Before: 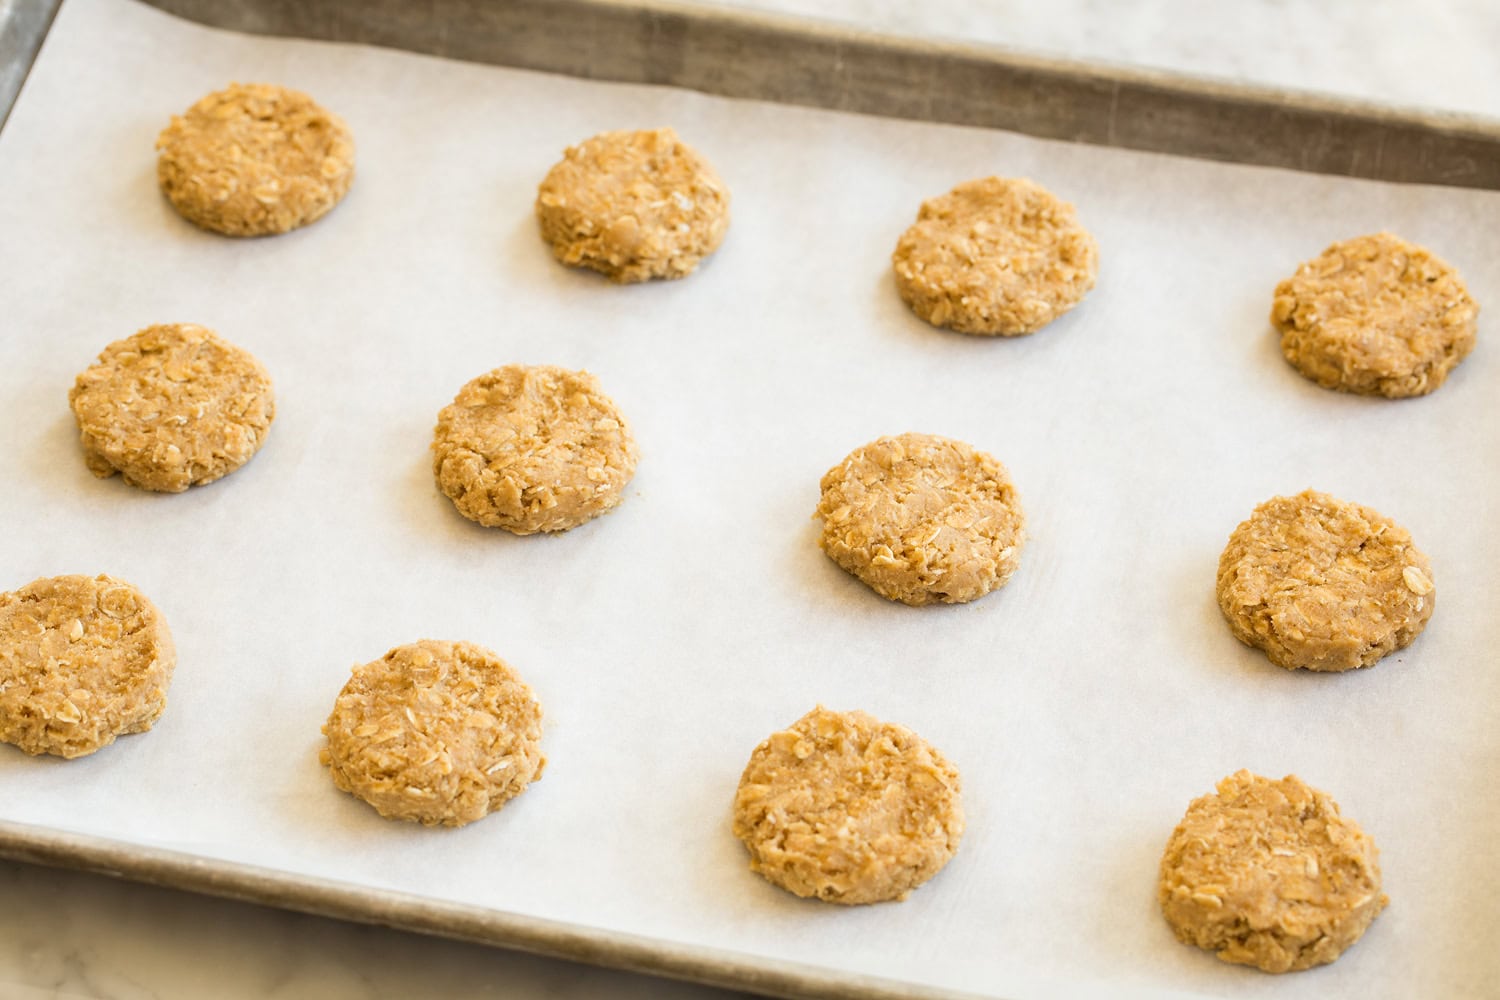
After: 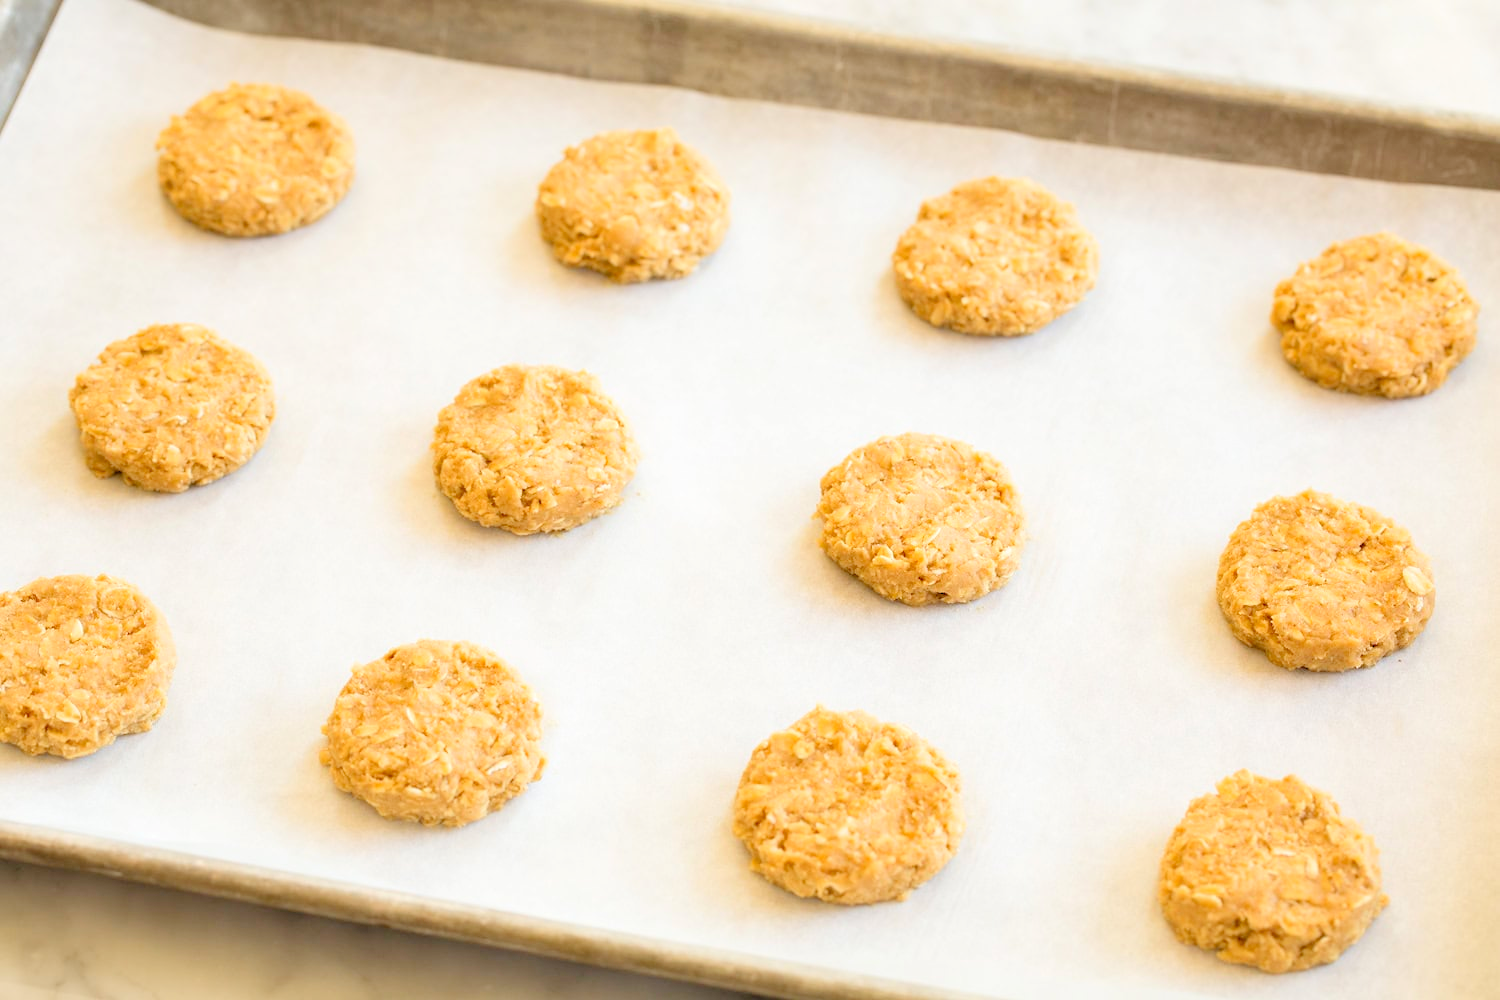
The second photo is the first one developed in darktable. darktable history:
levels: black 8.57%, levels [0.072, 0.414, 0.976]
